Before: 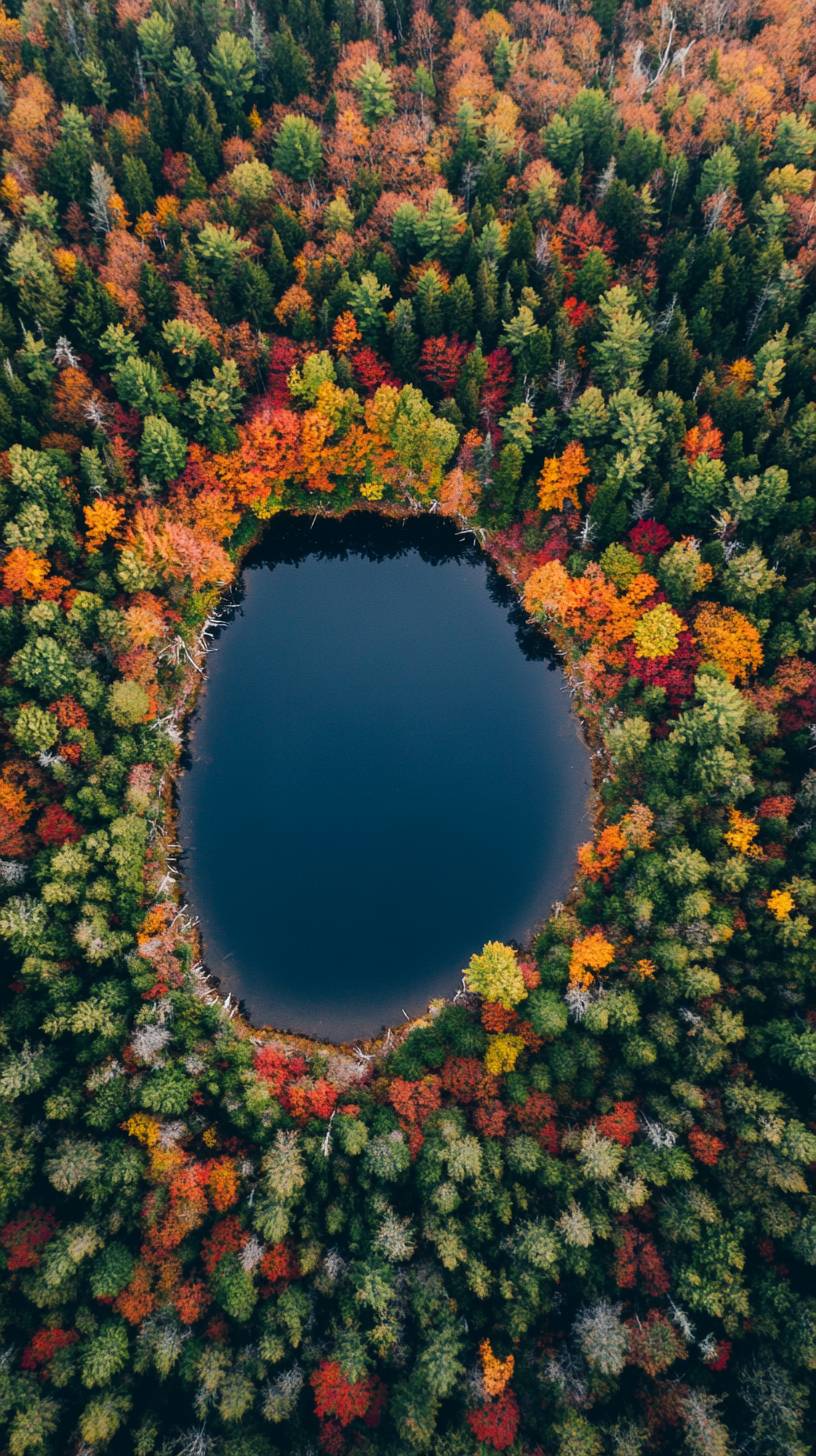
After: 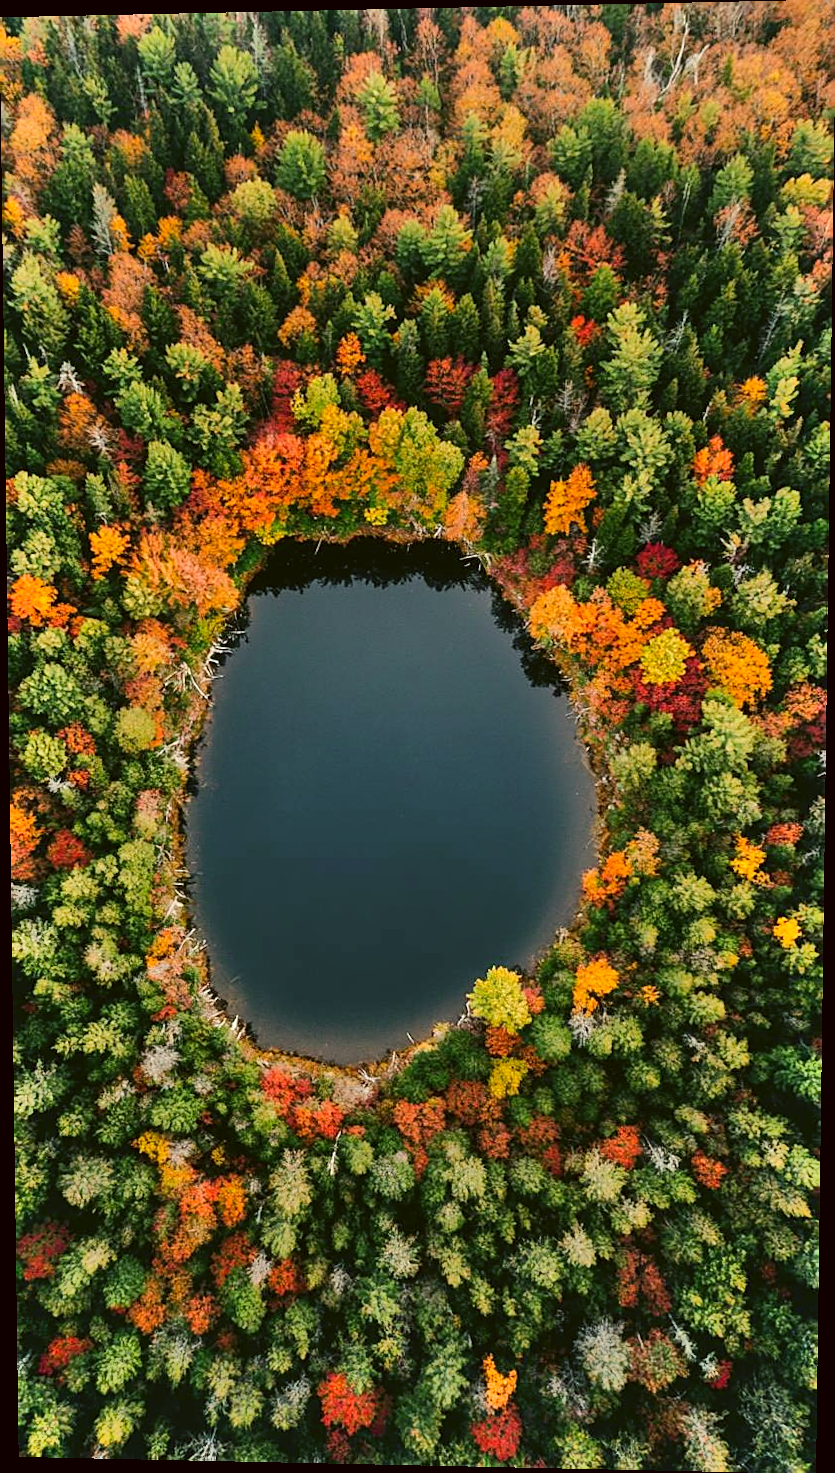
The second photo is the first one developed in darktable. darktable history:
color correction: highlights a* -1.43, highlights b* 10.12, shadows a* 0.395, shadows b* 19.35
shadows and highlights: highlights color adjustment 0%, low approximation 0.01, soften with gaussian
sharpen: on, module defaults
rotate and perspective: lens shift (vertical) 0.048, lens shift (horizontal) -0.024, automatic cropping off
